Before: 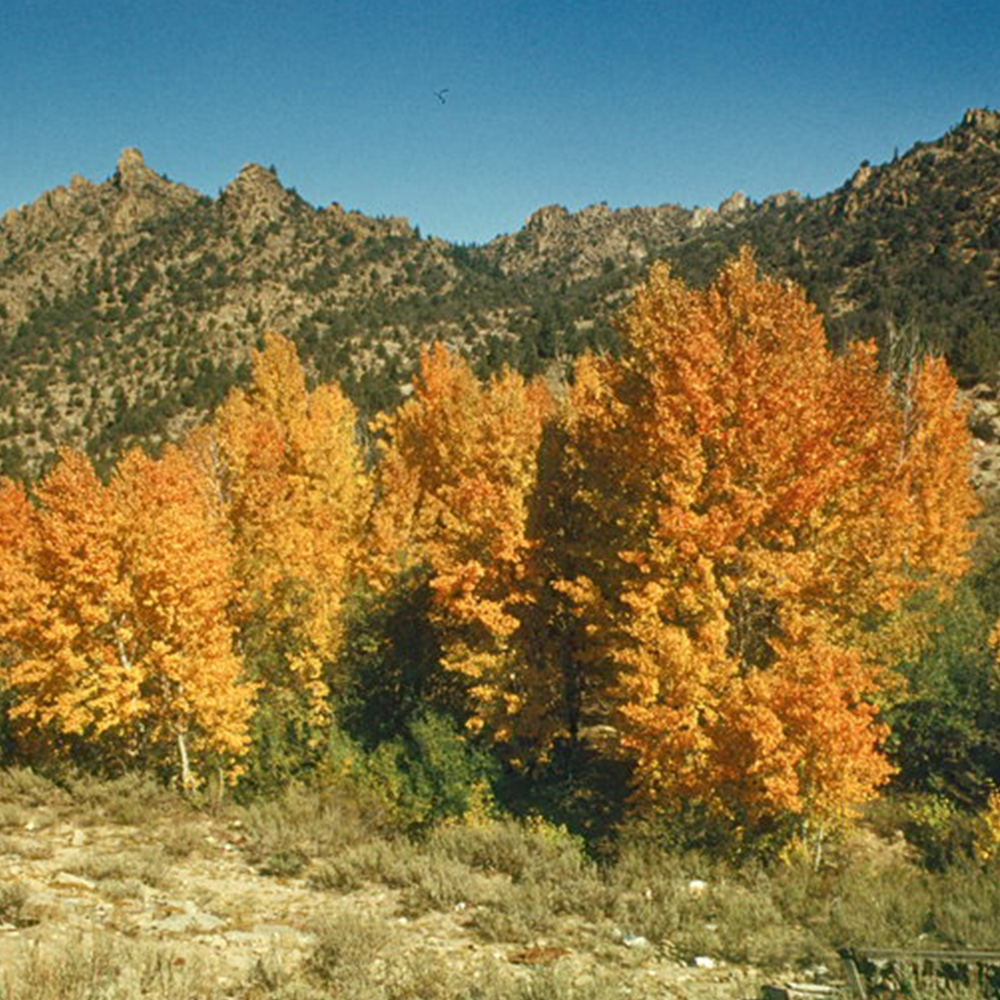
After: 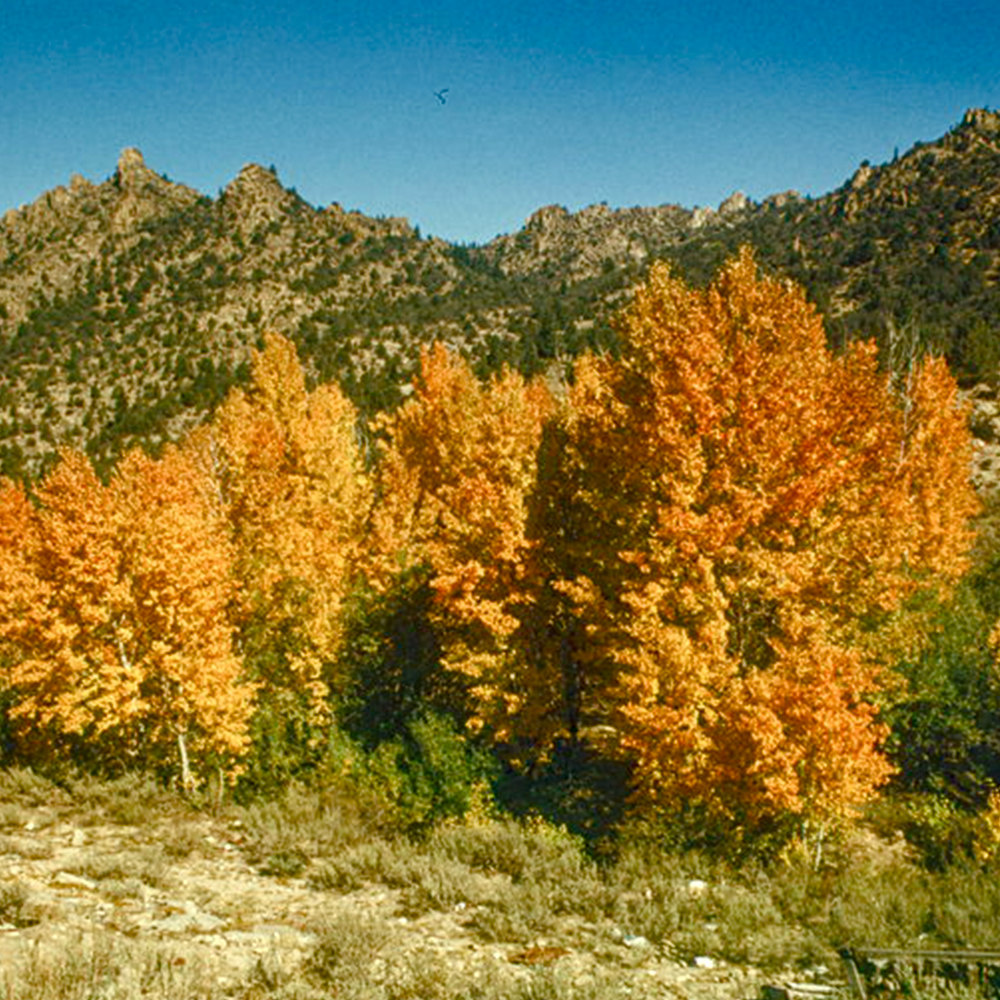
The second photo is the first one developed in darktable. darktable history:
color balance rgb: perceptual saturation grading › global saturation 20%, perceptual saturation grading › highlights -25%, perceptual saturation grading › shadows 50%
local contrast: on, module defaults
